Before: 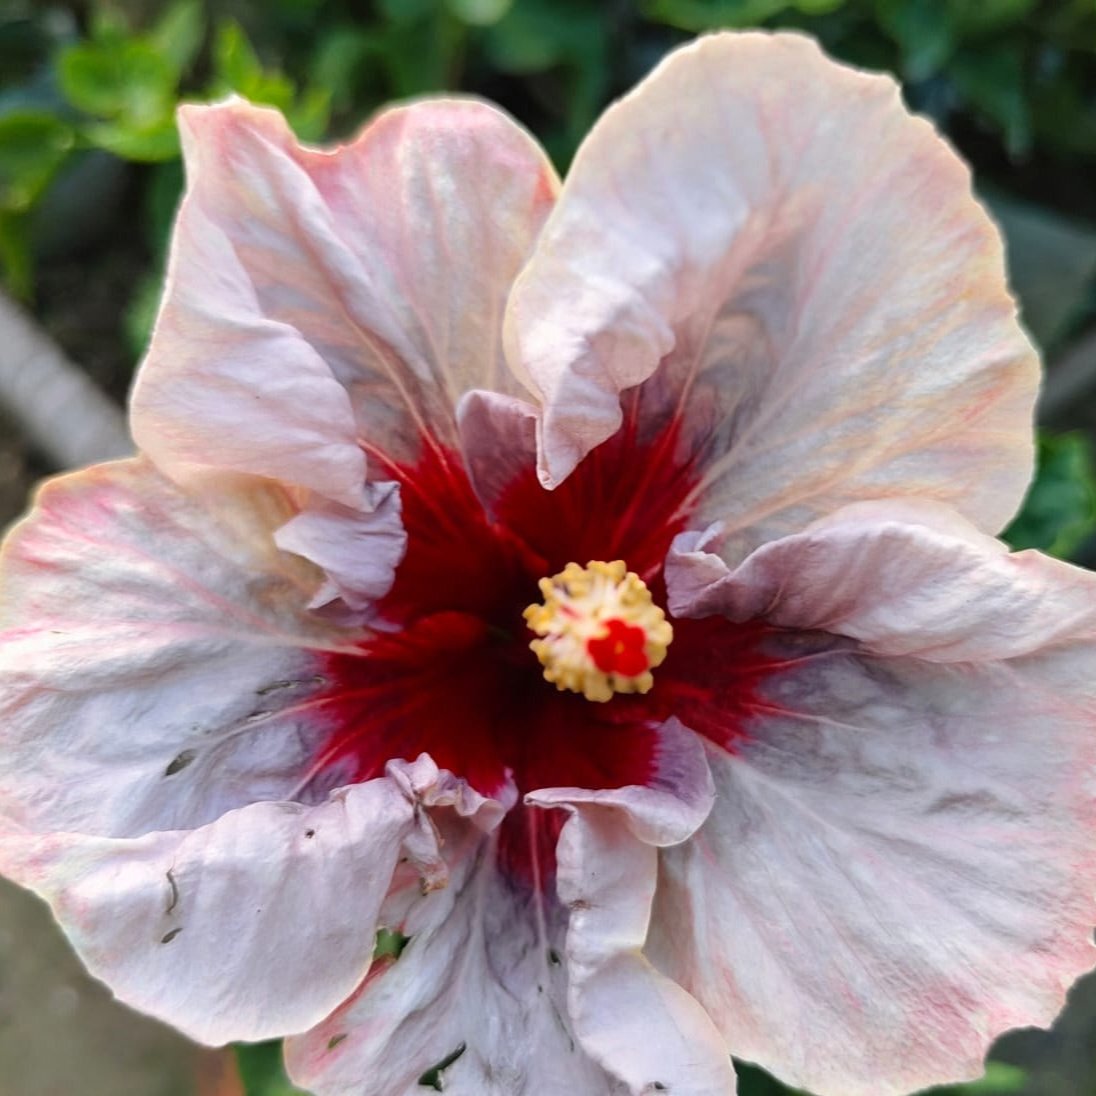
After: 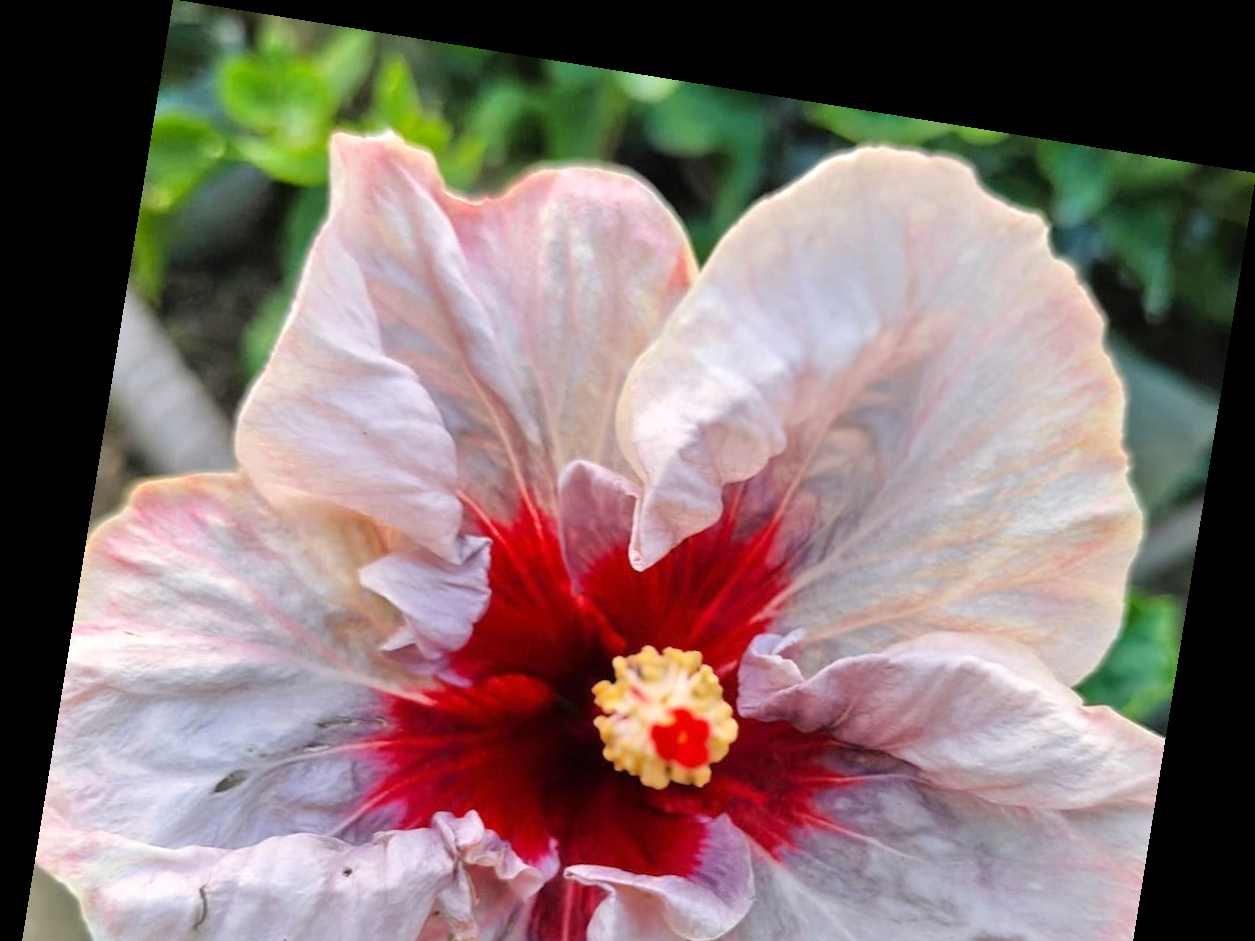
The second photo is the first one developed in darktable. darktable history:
tone equalizer: -7 EV 0.15 EV, -6 EV 0.6 EV, -5 EV 1.15 EV, -4 EV 1.33 EV, -3 EV 1.15 EV, -2 EV 0.6 EV, -1 EV 0.15 EV, mask exposure compensation -0.5 EV
rotate and perspective: rotation 9.12°, automatic cropping off
crop: bottom 24.988%
